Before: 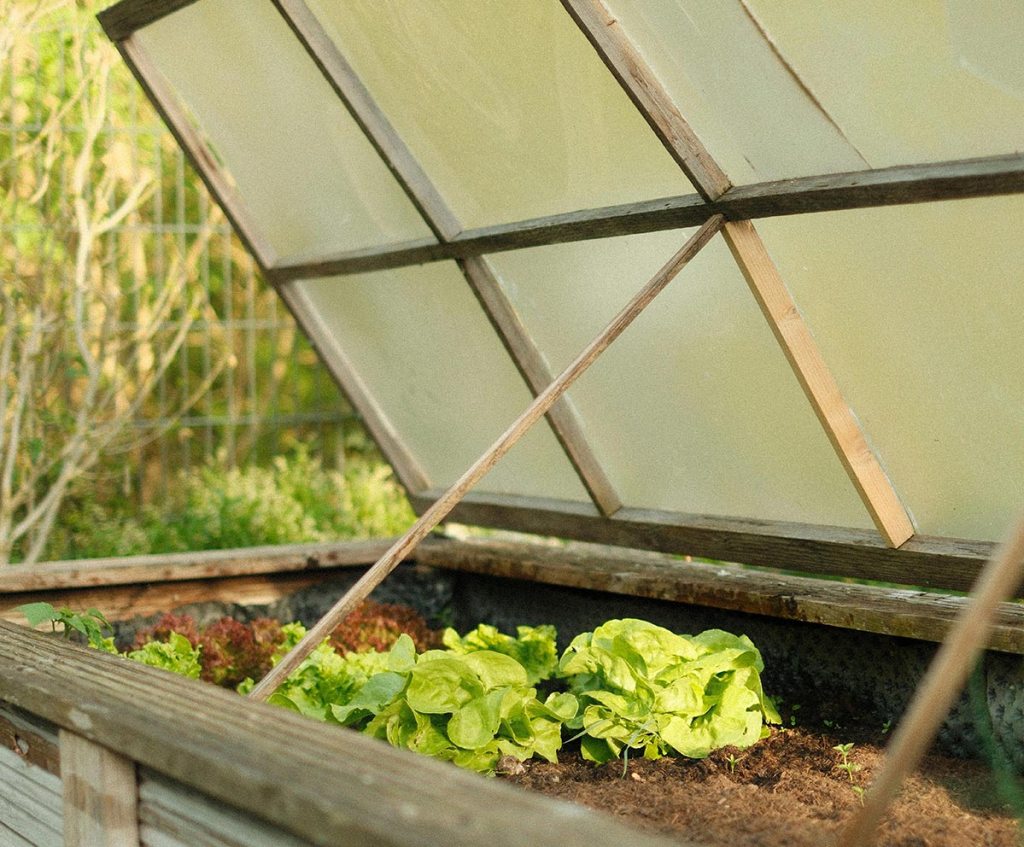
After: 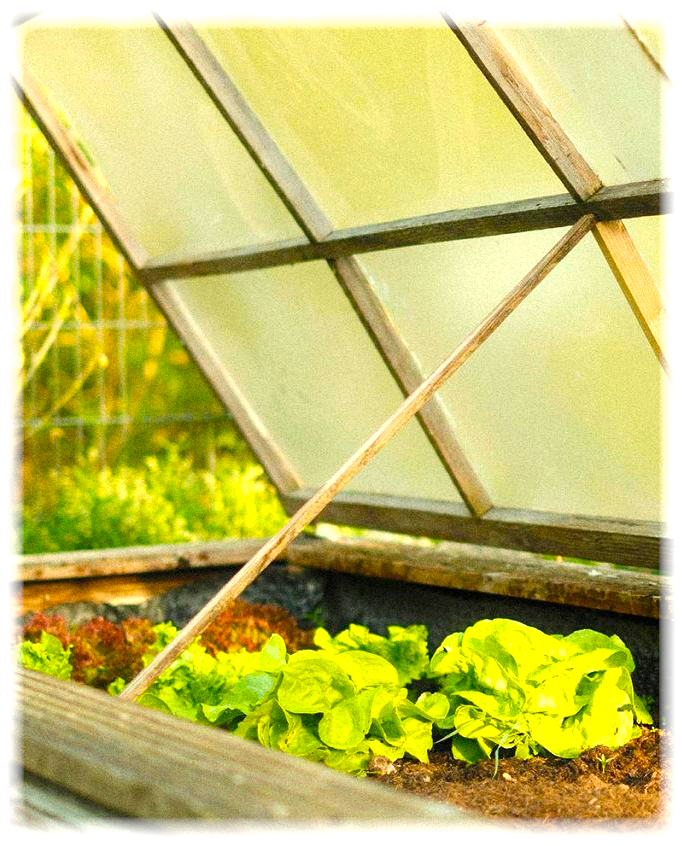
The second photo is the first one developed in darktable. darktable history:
color balance rgb: linear chroma grading › global chroma 15%, perceptual saturation grading › global saturation 30%
crop and rotate: left 12.673%, right 20.66%
exposure: exposure 0.722 EV, compensate highlight preservation false
white balance: emerald 1
vignetting: fall-off start 93%, fall-off radius 5%, brightness 1, saturation -0.49, automatic ratio true, width/height ratio 1.332, shape 0.04, unbound false
grain: coarseness 0.09 ISO
shadows and highlights: radius 334.93, shadows 63.48, highlights 6.06, compress 87.7%, highlights color adjustment 39.73%, soften with gaussian
